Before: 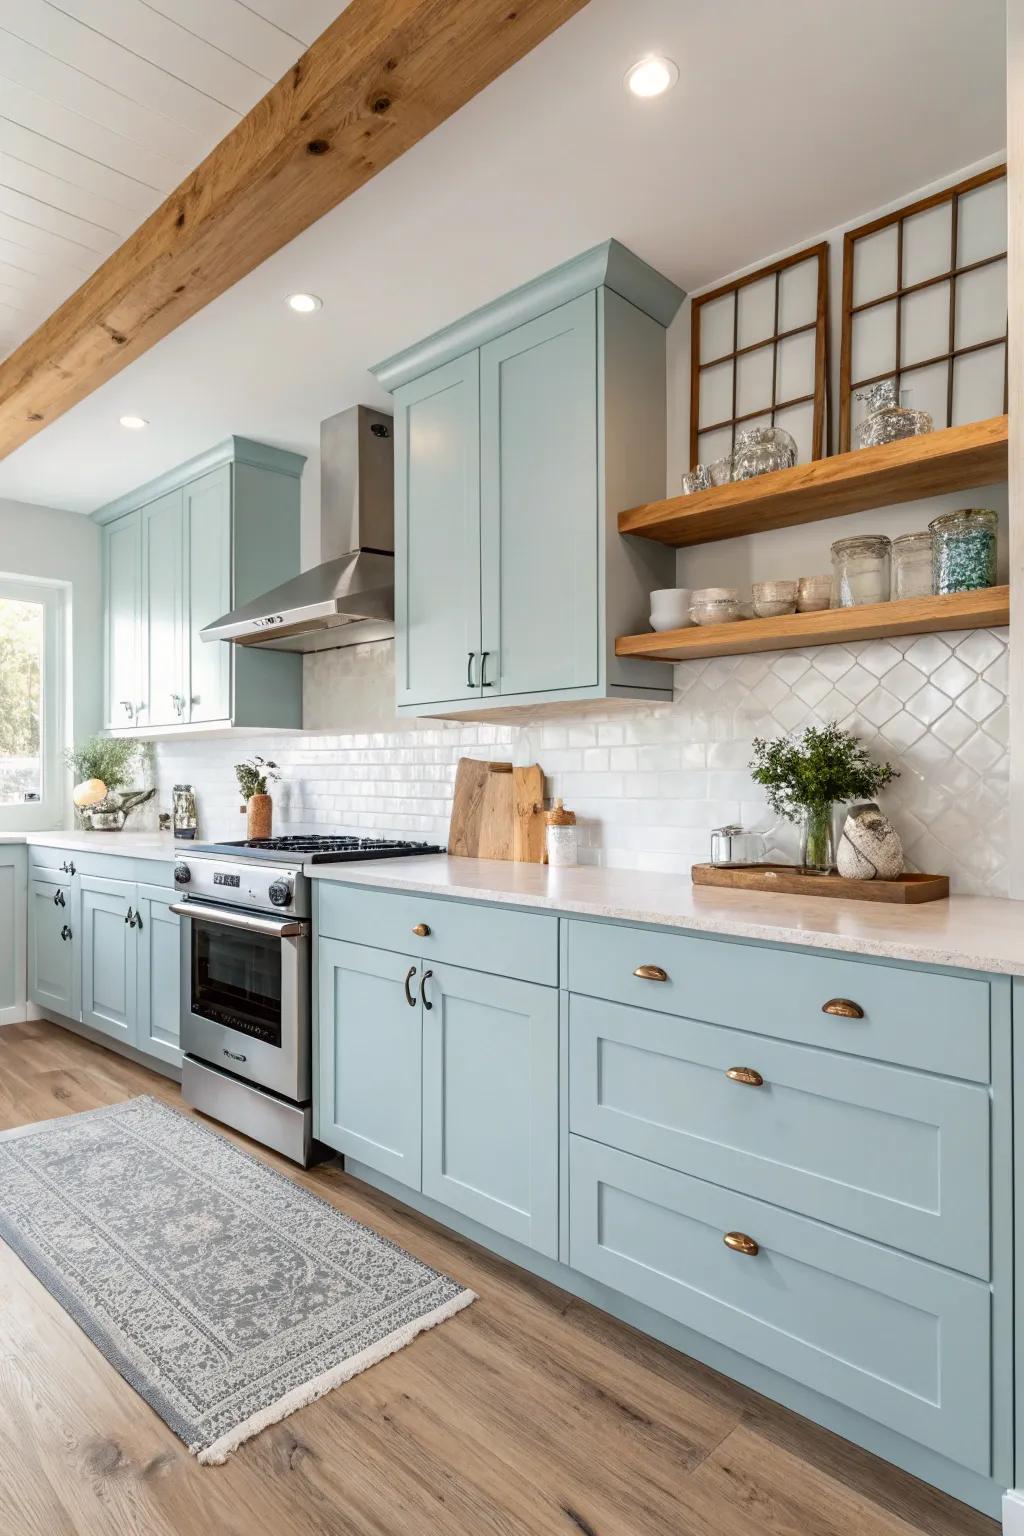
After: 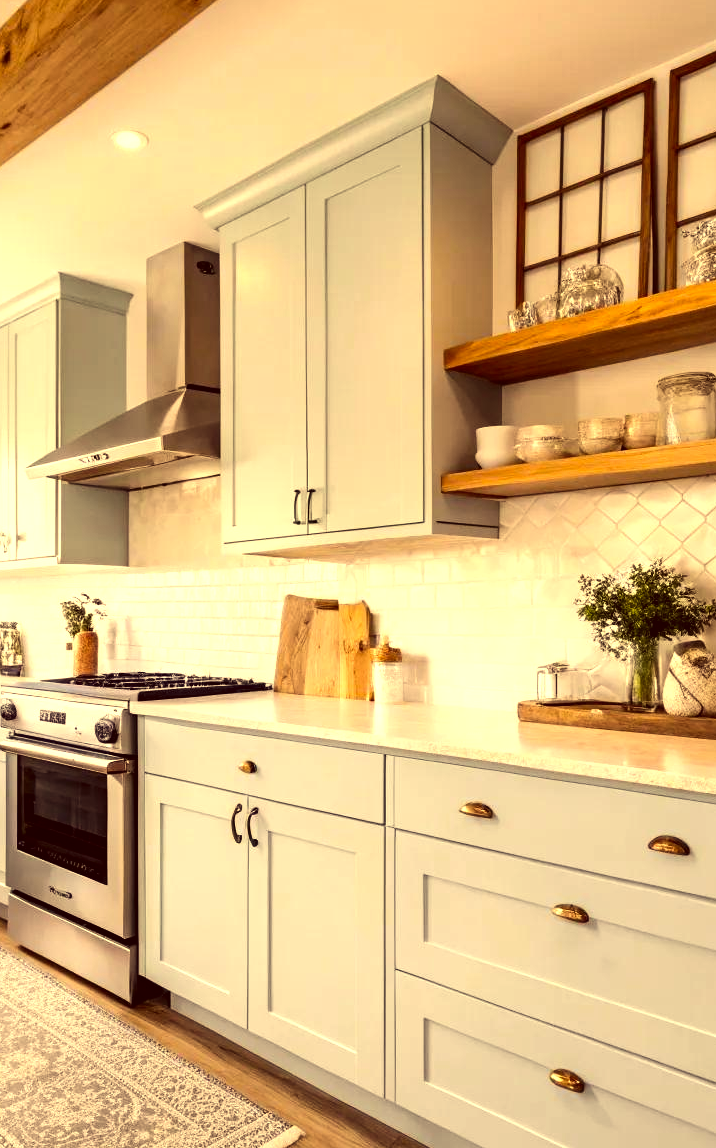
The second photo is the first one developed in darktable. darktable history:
exposure: black level correction 0.001, compensate highlight preservation false
tone equalizer: -8 EV -0.75 EV, -7 EV -0.7 EV, -6 EV -0.6 EV, -5 EV -0.4 EV, -3 EV 0.4 EV, -2 EV 0.6 EV, -1 EV 0.7 EV, +0 EV 0.75 EV, edges refinement/feathering 500, mask exposure compensation -1.57 EV, preserve details no
color correction: highlights a* 10.12, highlights b* 39.04, shadows a* 14.62, shadows b* 3.37
crop and rotate: left 17.046%, top 10.659%, right 12.989%, bottom 14.553%
